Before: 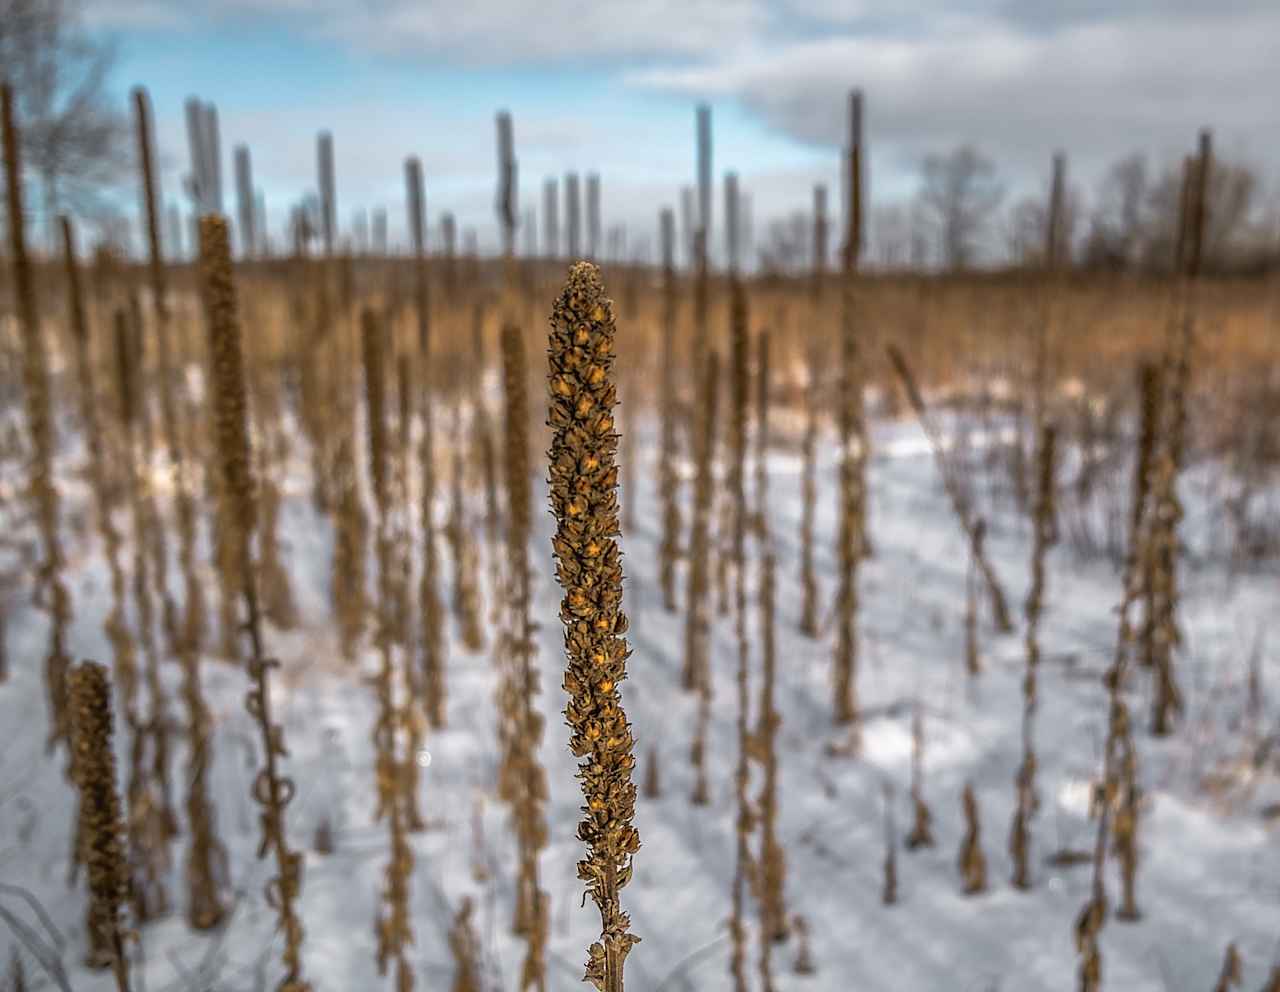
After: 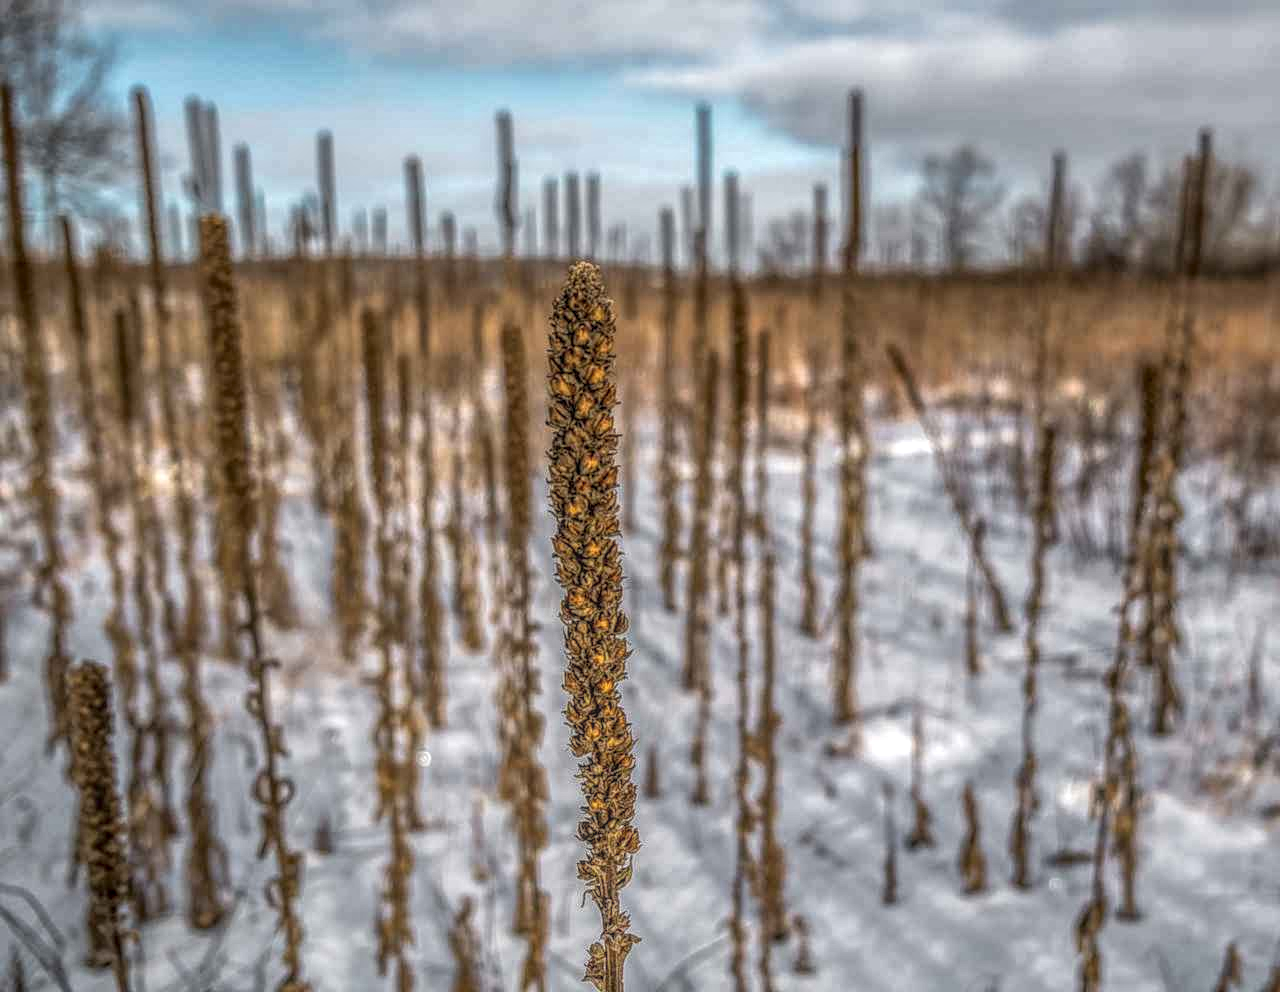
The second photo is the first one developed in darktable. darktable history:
local contrast: highlights 4%, shadows 2%, detail 200%, midtone range 0.245
